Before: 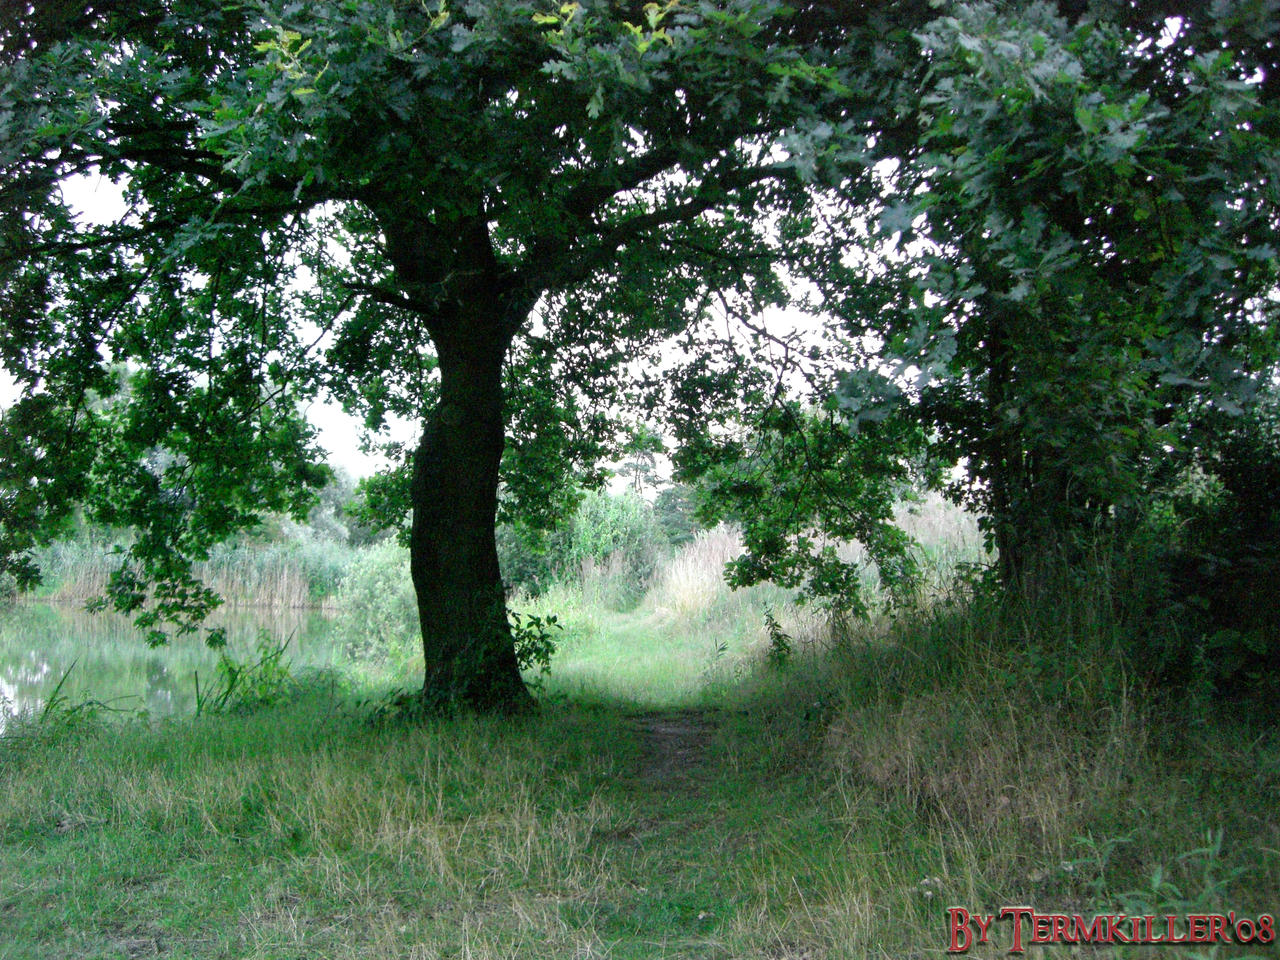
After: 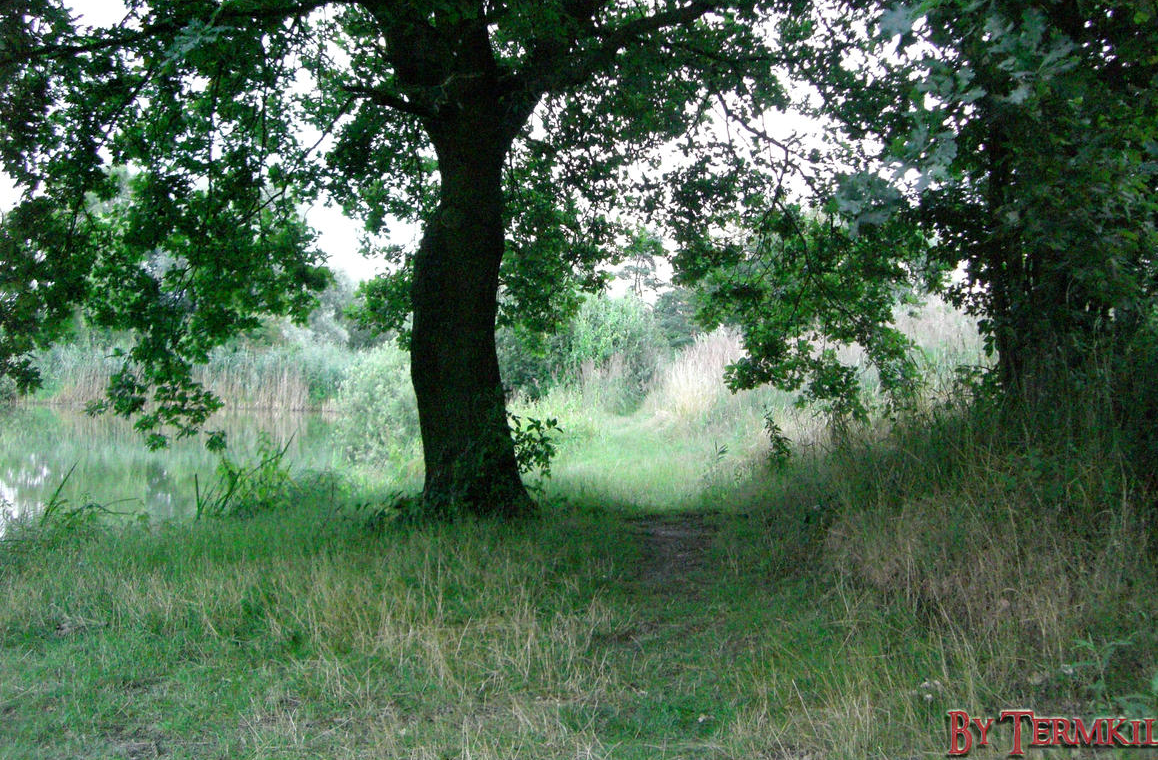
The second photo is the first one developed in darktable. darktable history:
crop: top 20.53%, right 9.467%, bottom 0.219%
